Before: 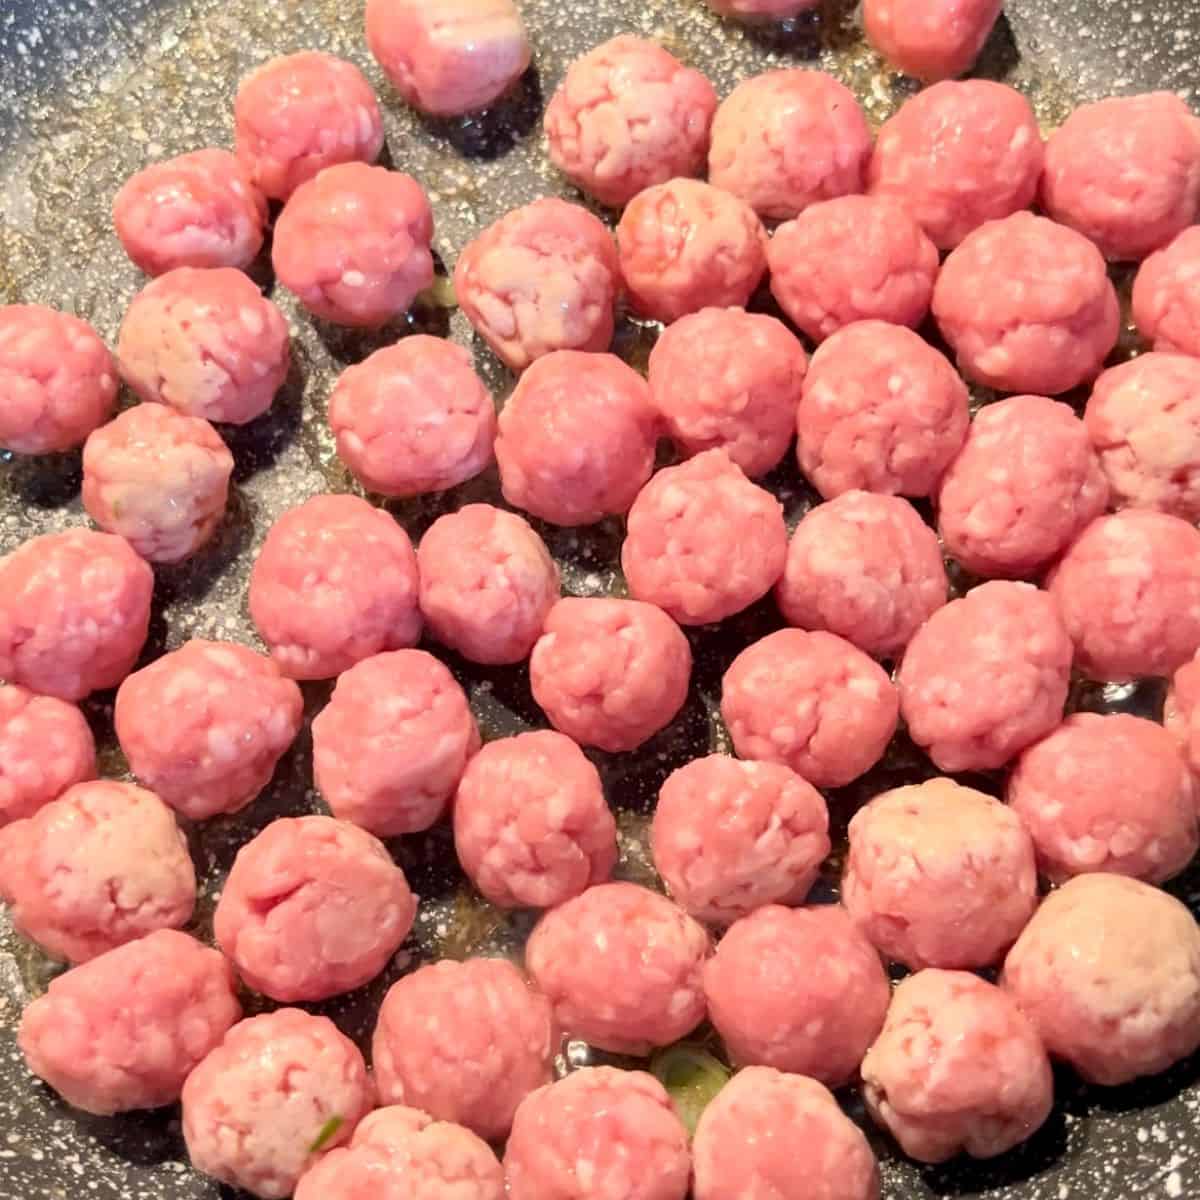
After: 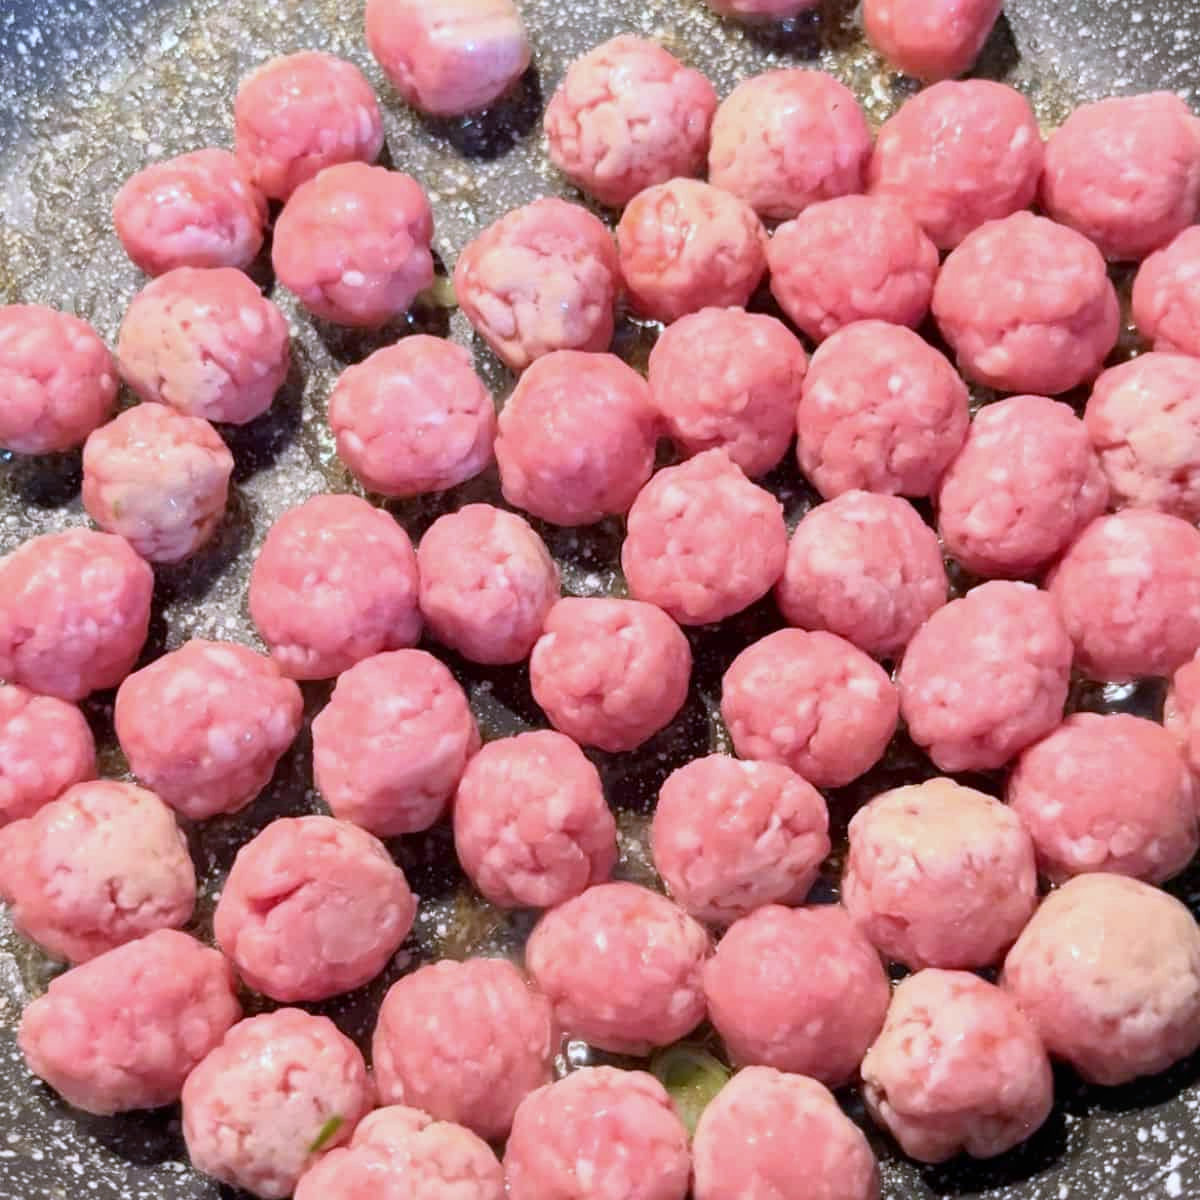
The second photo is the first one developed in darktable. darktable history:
bloom: size 15%, threshold 97%, strength 7%
color calibration: illuminant as shot in camera, x 0.358, y 0.373, temperature 4628.91 K
white balance: red 0.954, blue 1.079
